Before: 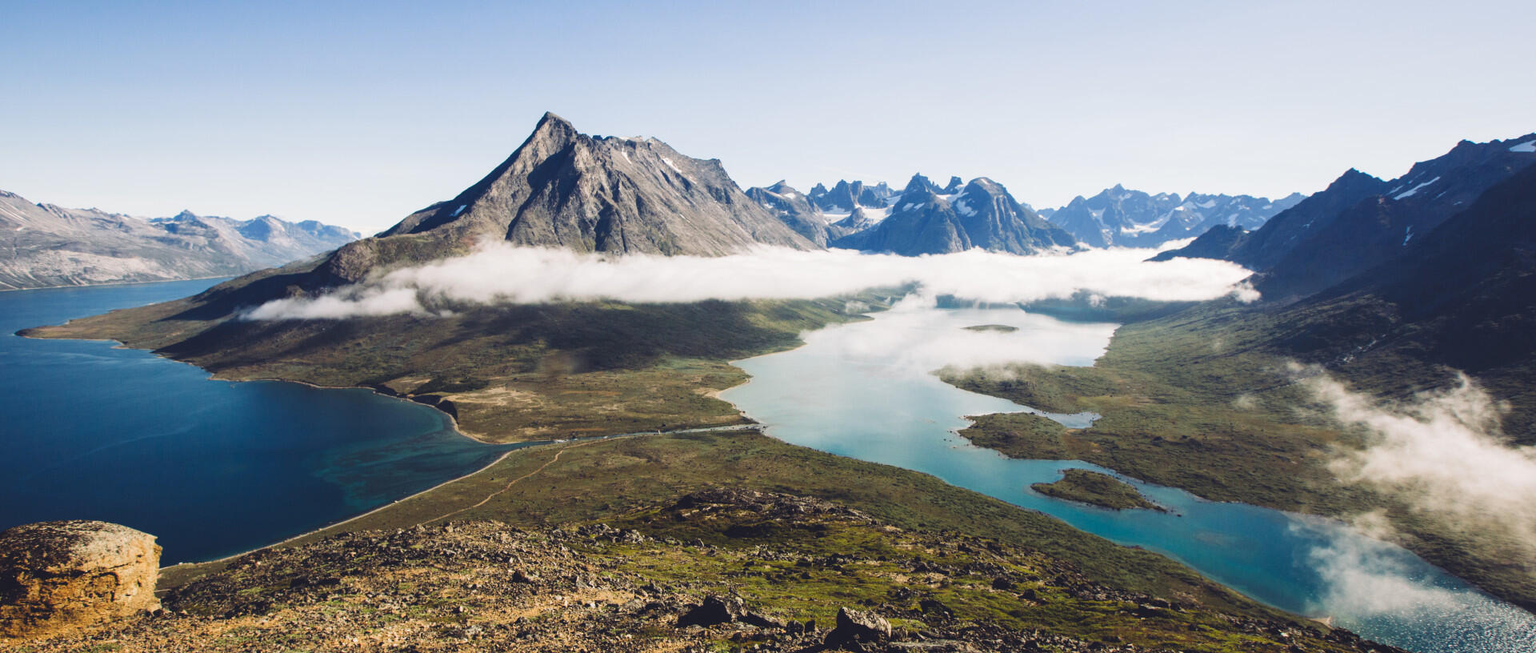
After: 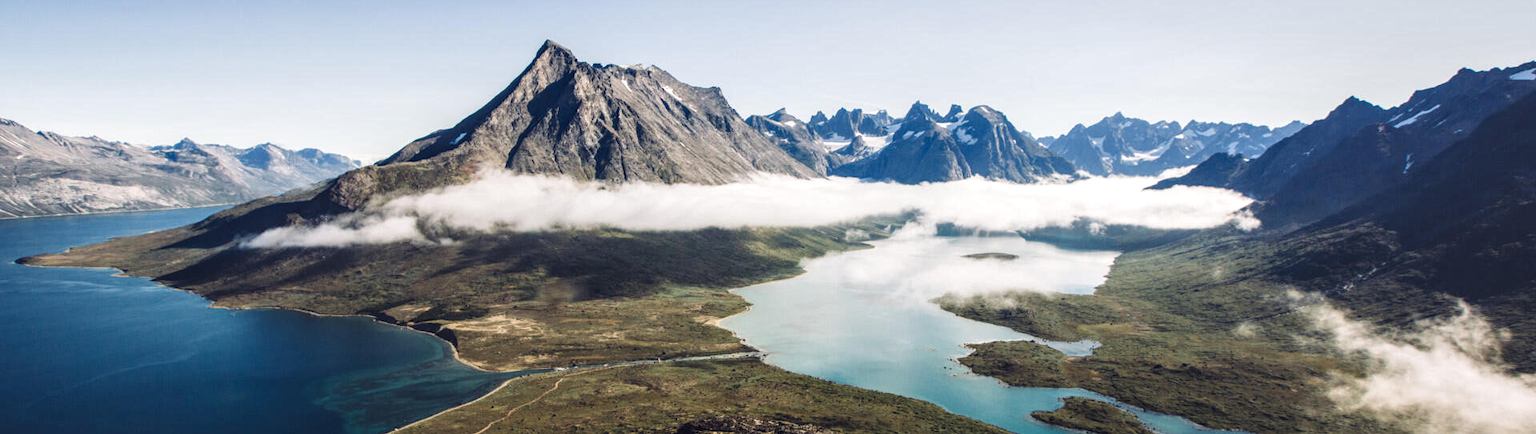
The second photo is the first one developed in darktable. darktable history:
crop: top 11.143%, bottom 22.233%
local contrast: detail 142%
